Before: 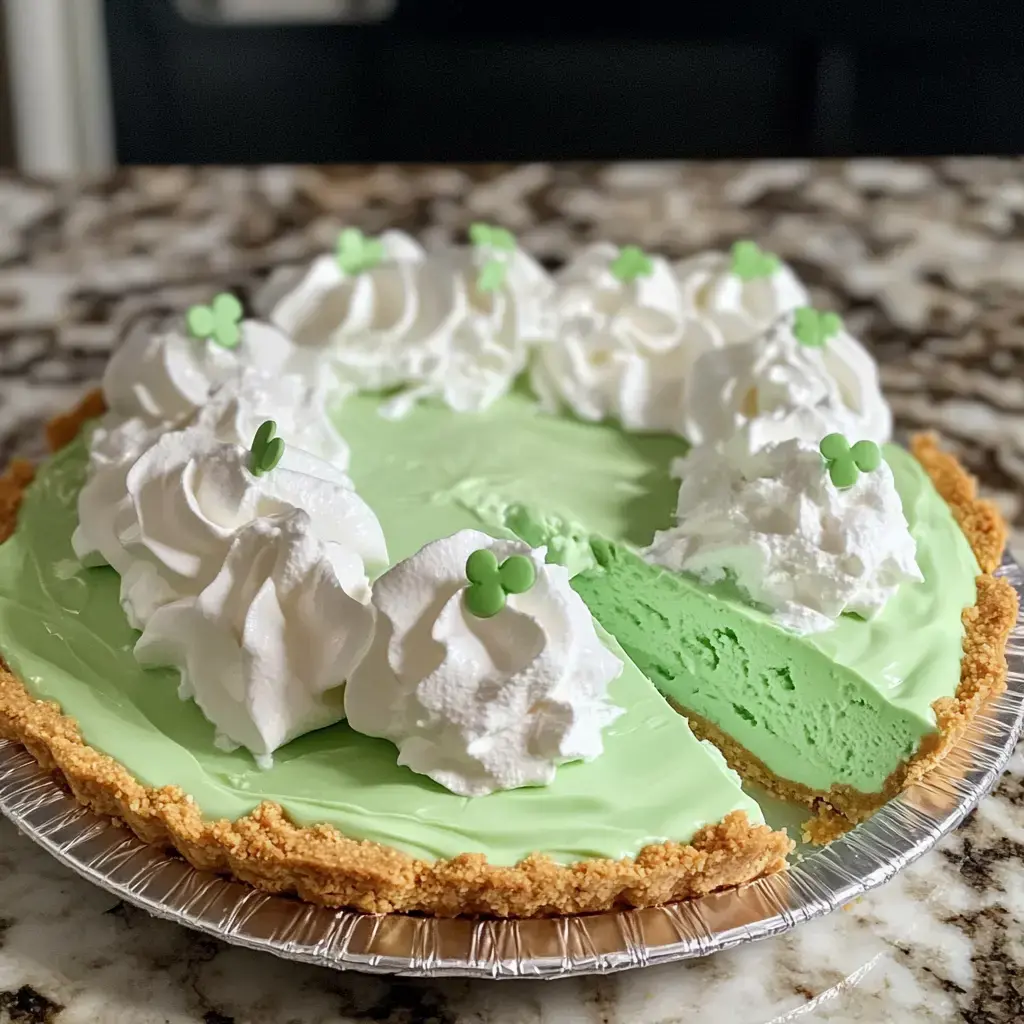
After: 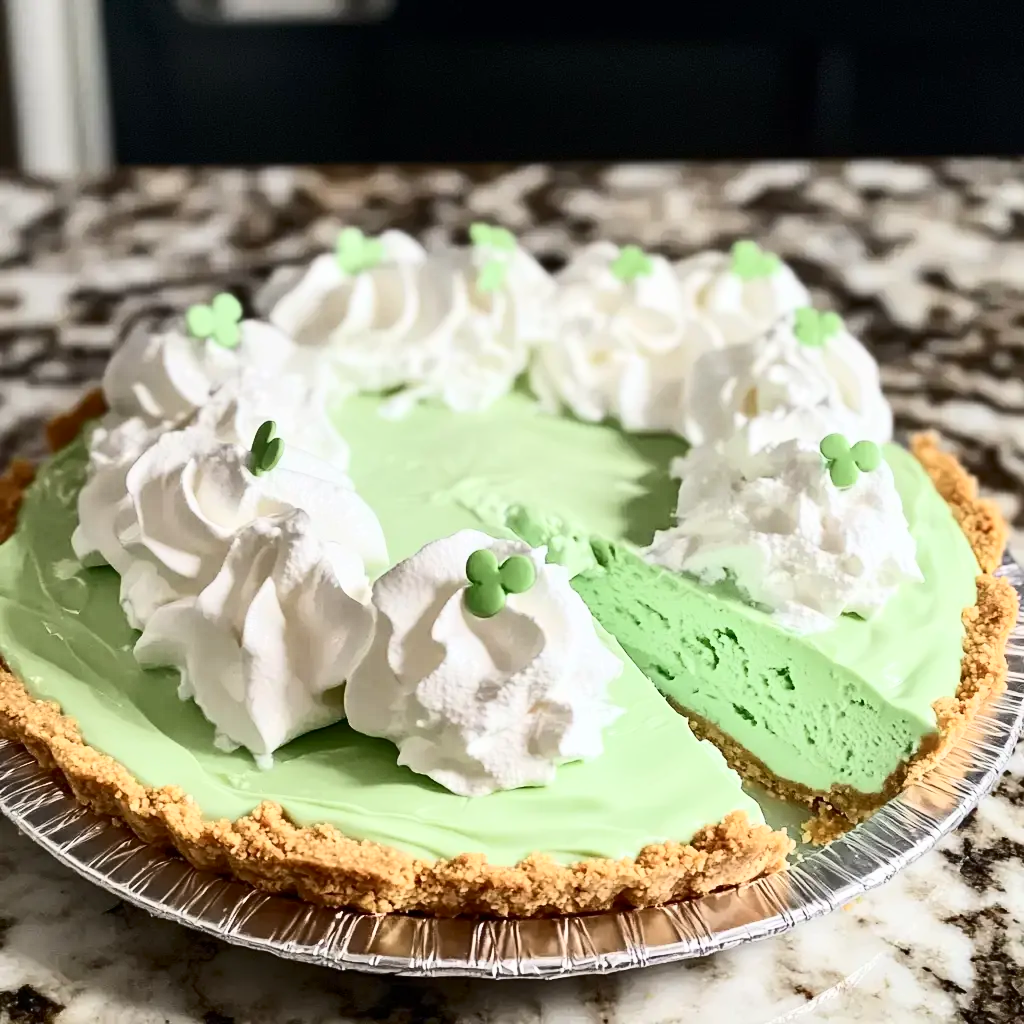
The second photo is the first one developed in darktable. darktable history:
contrast equalizer: octaves 7, y [[0.5 ×4, 0.467, 0.376], [0.5 ×6], [0.5 ×6], [0 ×6], [0 ×6]], mix 0.144
contrast brightness saturation: contrast 0.384, brightness 0.115
